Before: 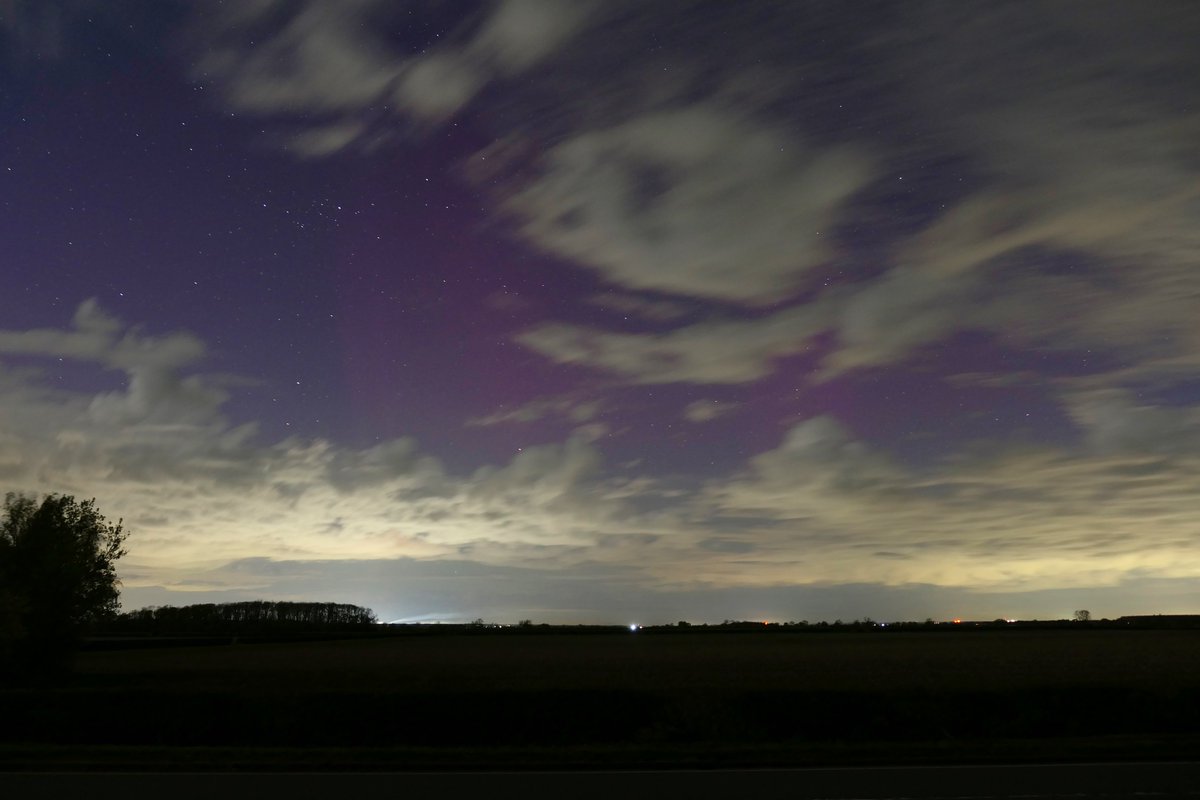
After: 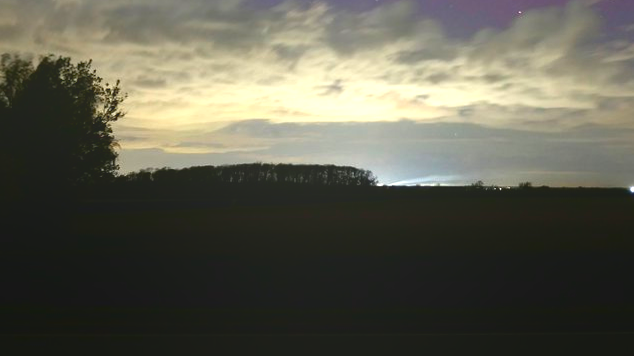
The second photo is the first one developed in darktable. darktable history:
crop and rotate: top 54.778%, right 46.61%, bottom 0.159%
contrast brightness saturation: brightness -0.25, saturation 0.2
exposure: black level correction 0, exposure 0.7 EV, compensate exposure bias true, compensate highlight preservation false
bloom: size 38%, threshold 95%, strength 30%
rotate and perspective: rotation 0.174°, lens shift (vertical) 0.013, lens shift (horizontal) 0.019, shear 0.001, automatic cropping original format, crop left 0.007, crop right 0.991, crop top 0.016, crop bottom 0.997
